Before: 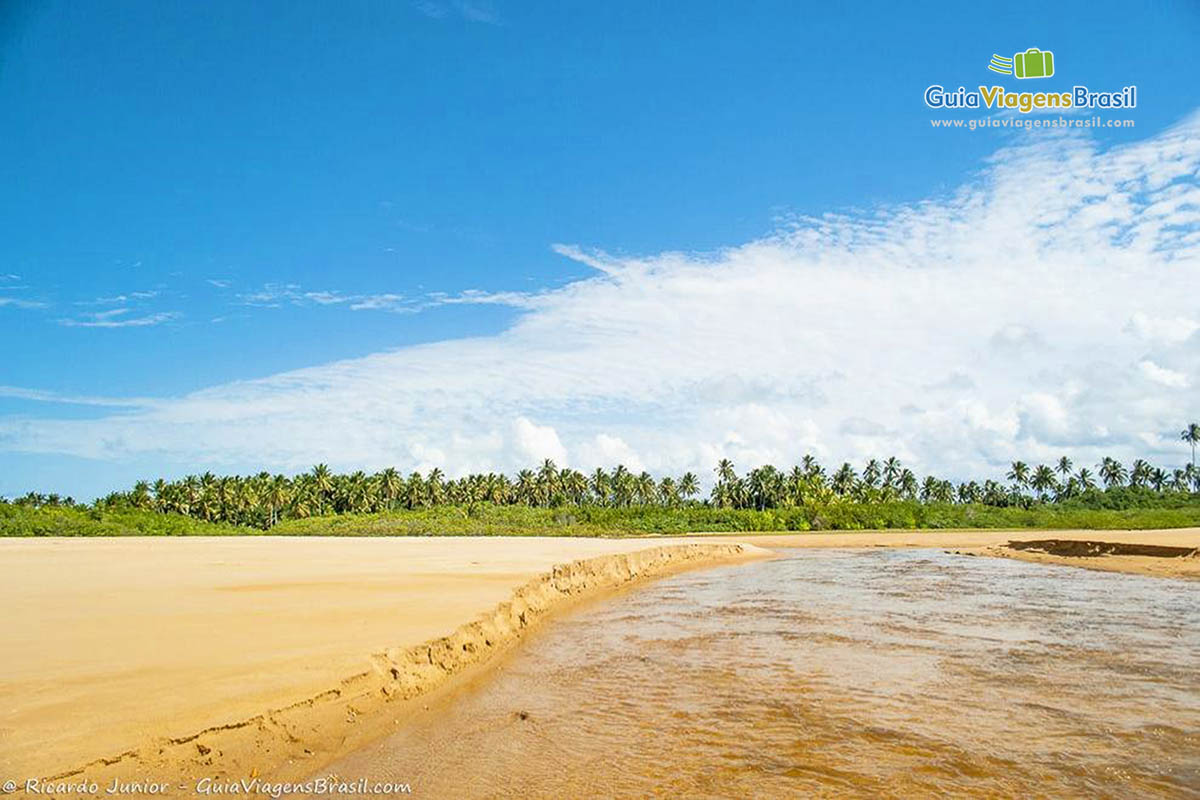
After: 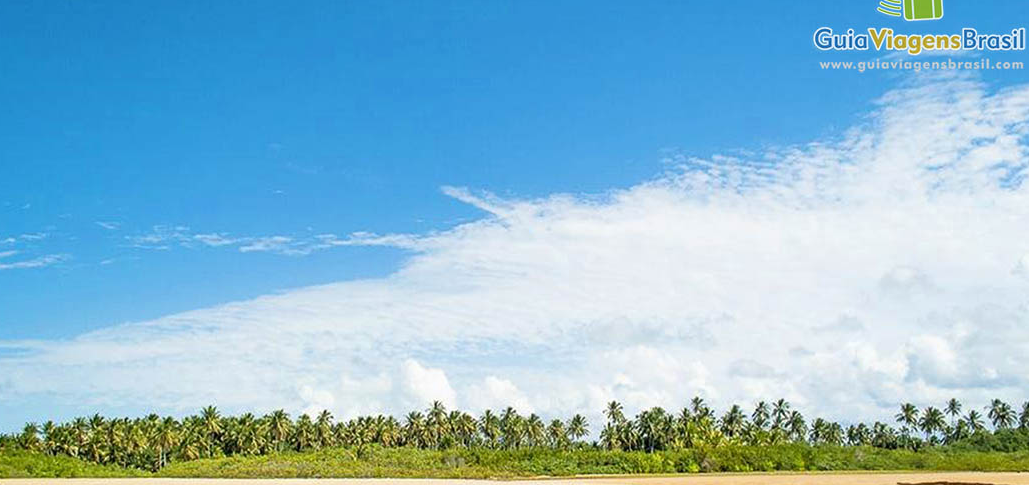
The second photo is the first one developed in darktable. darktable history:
crop and rotate: left 9.317%, top 7.363%, right 4.925%, bottom 31.959%
